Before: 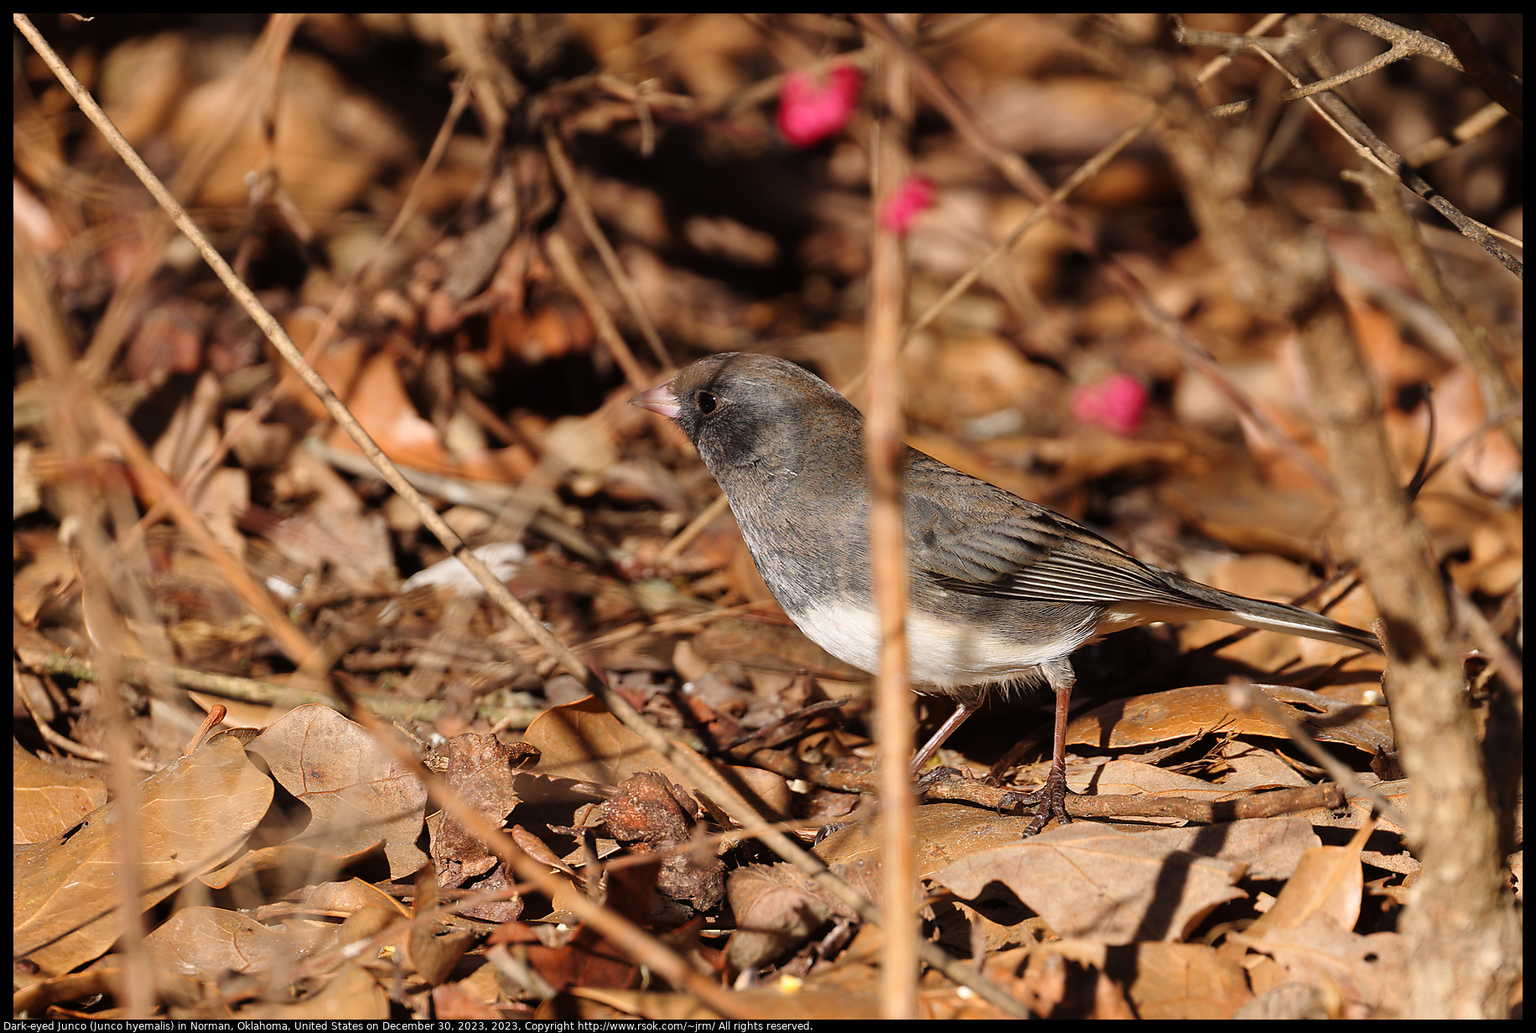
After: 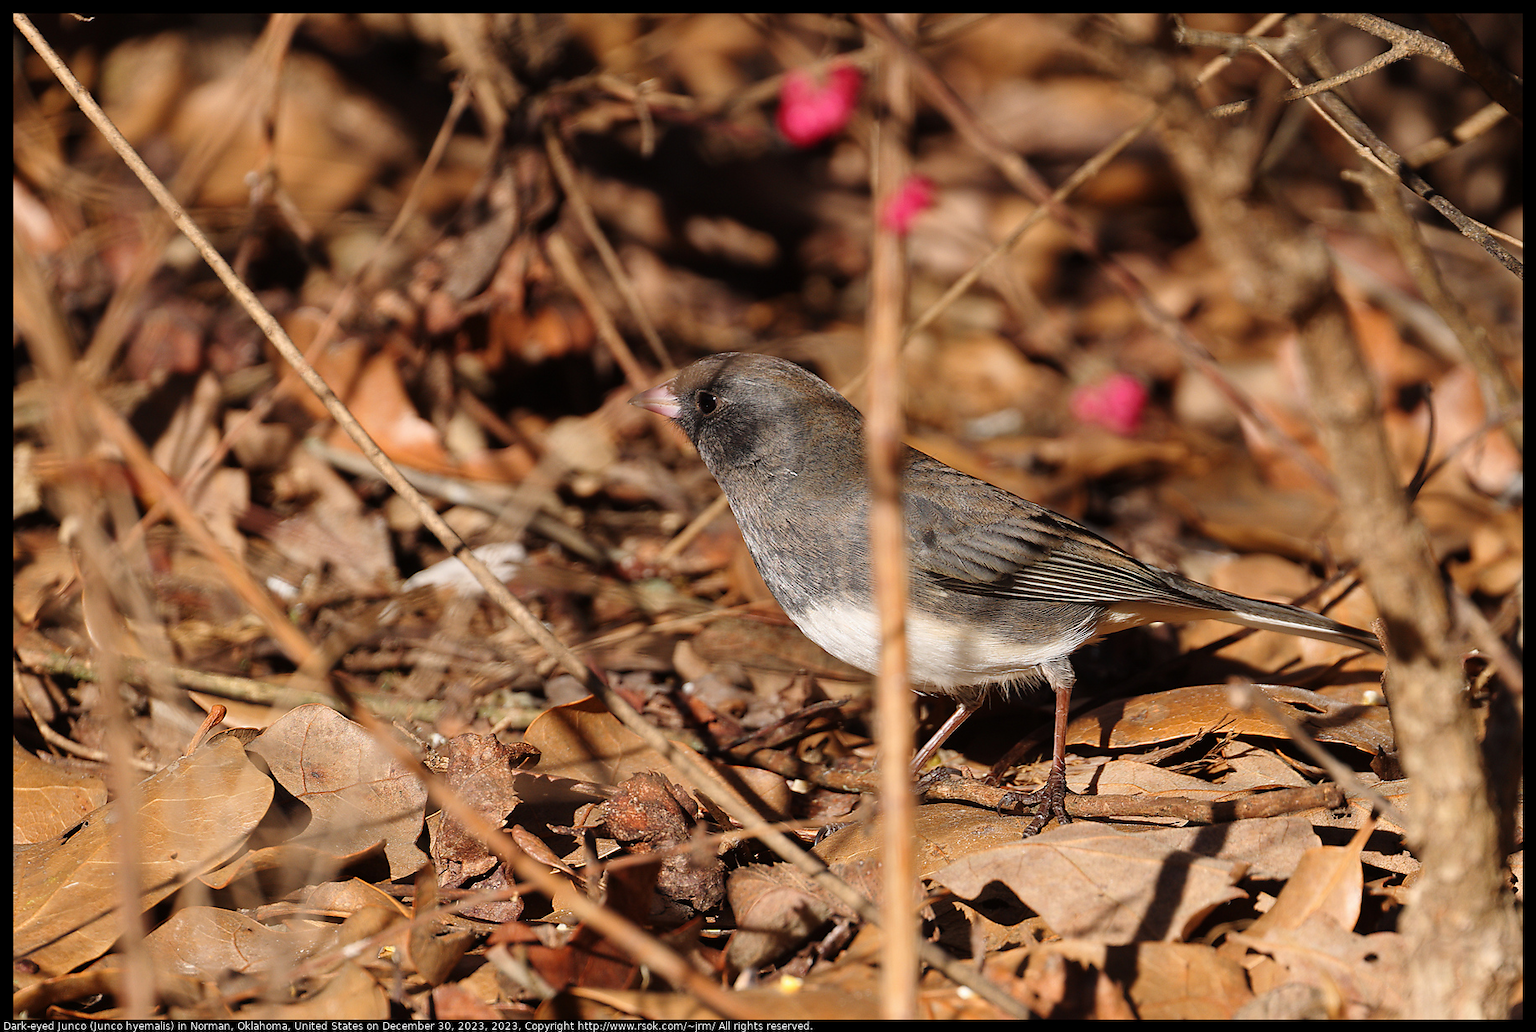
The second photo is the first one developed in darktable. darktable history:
exposure: exposure -0.024 EV, compensate highlight preservation false
